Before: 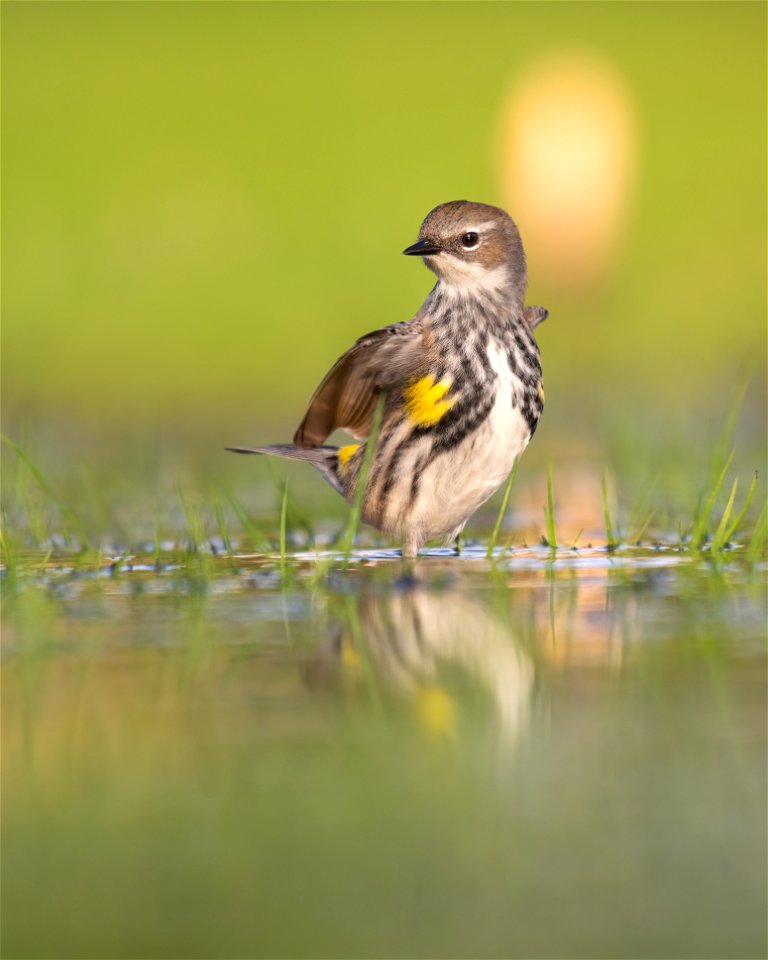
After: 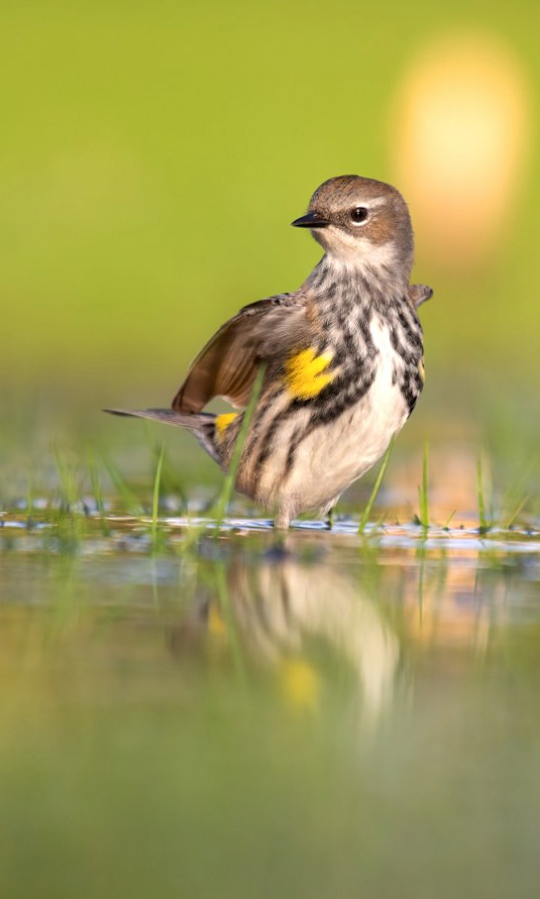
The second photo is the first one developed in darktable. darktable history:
contrast brightness saturation: saturation -0.036
crop and rotate: angle -3.14°, left 14.01%, top 0.023%, right 10.886%, bottom 0.048%
